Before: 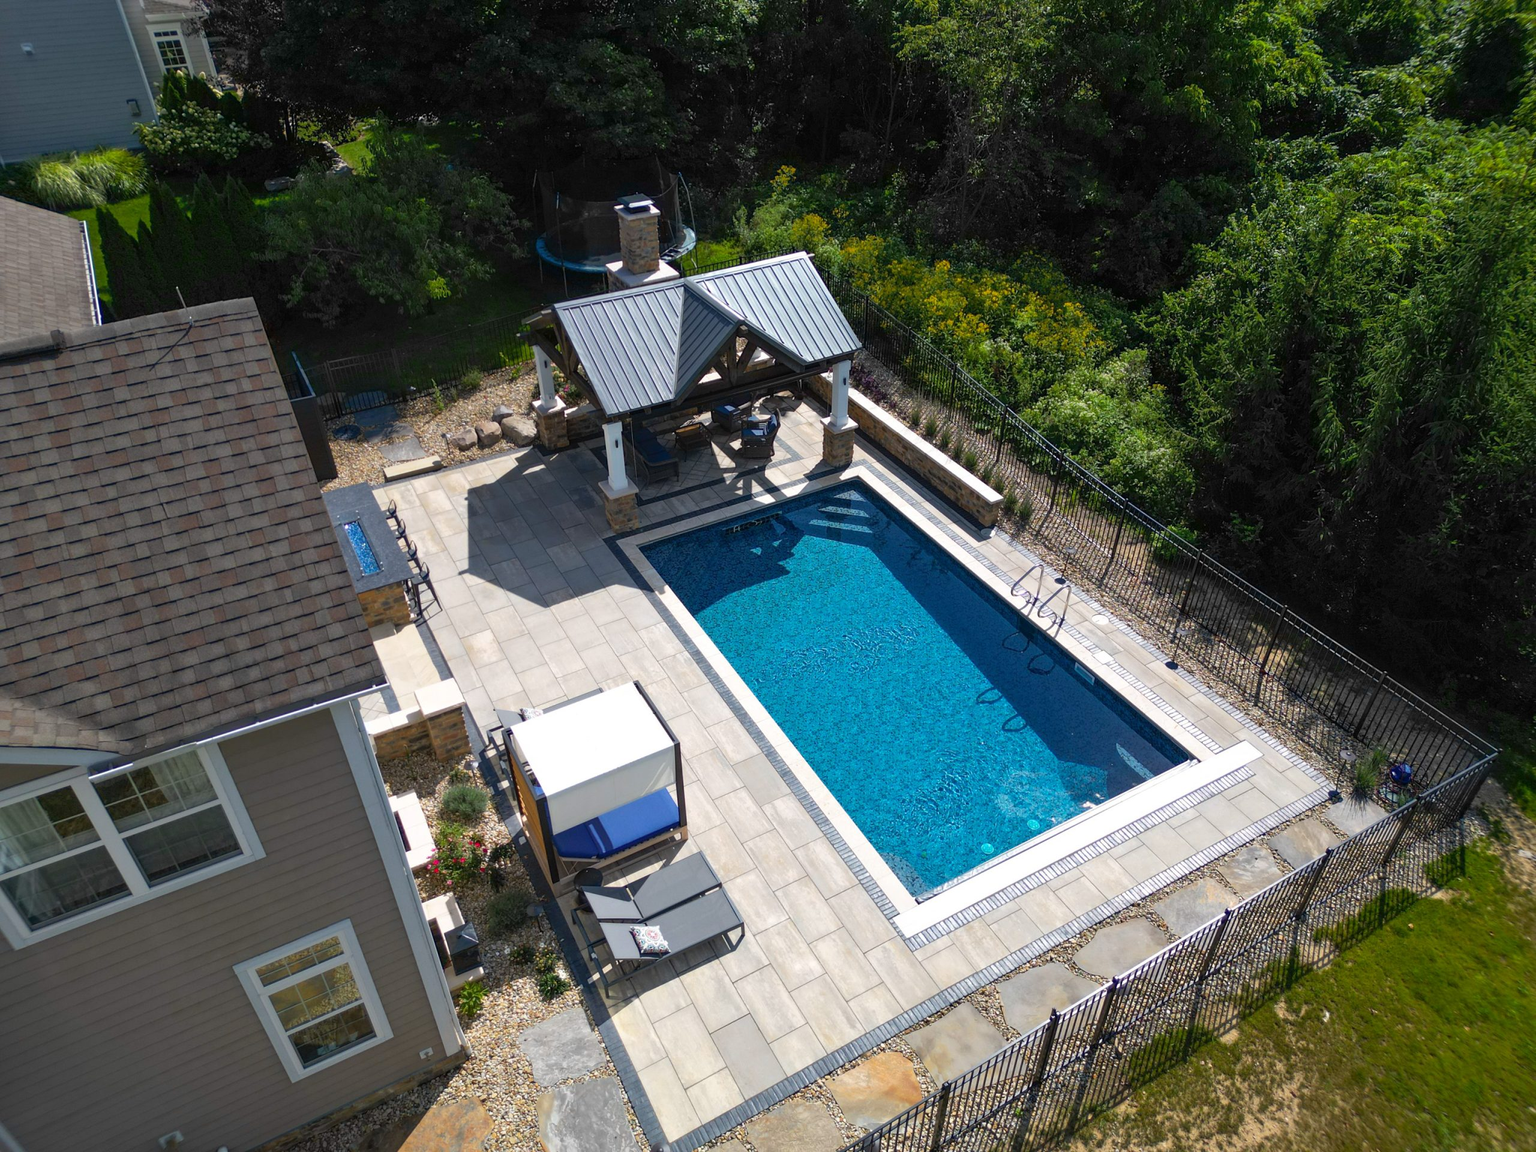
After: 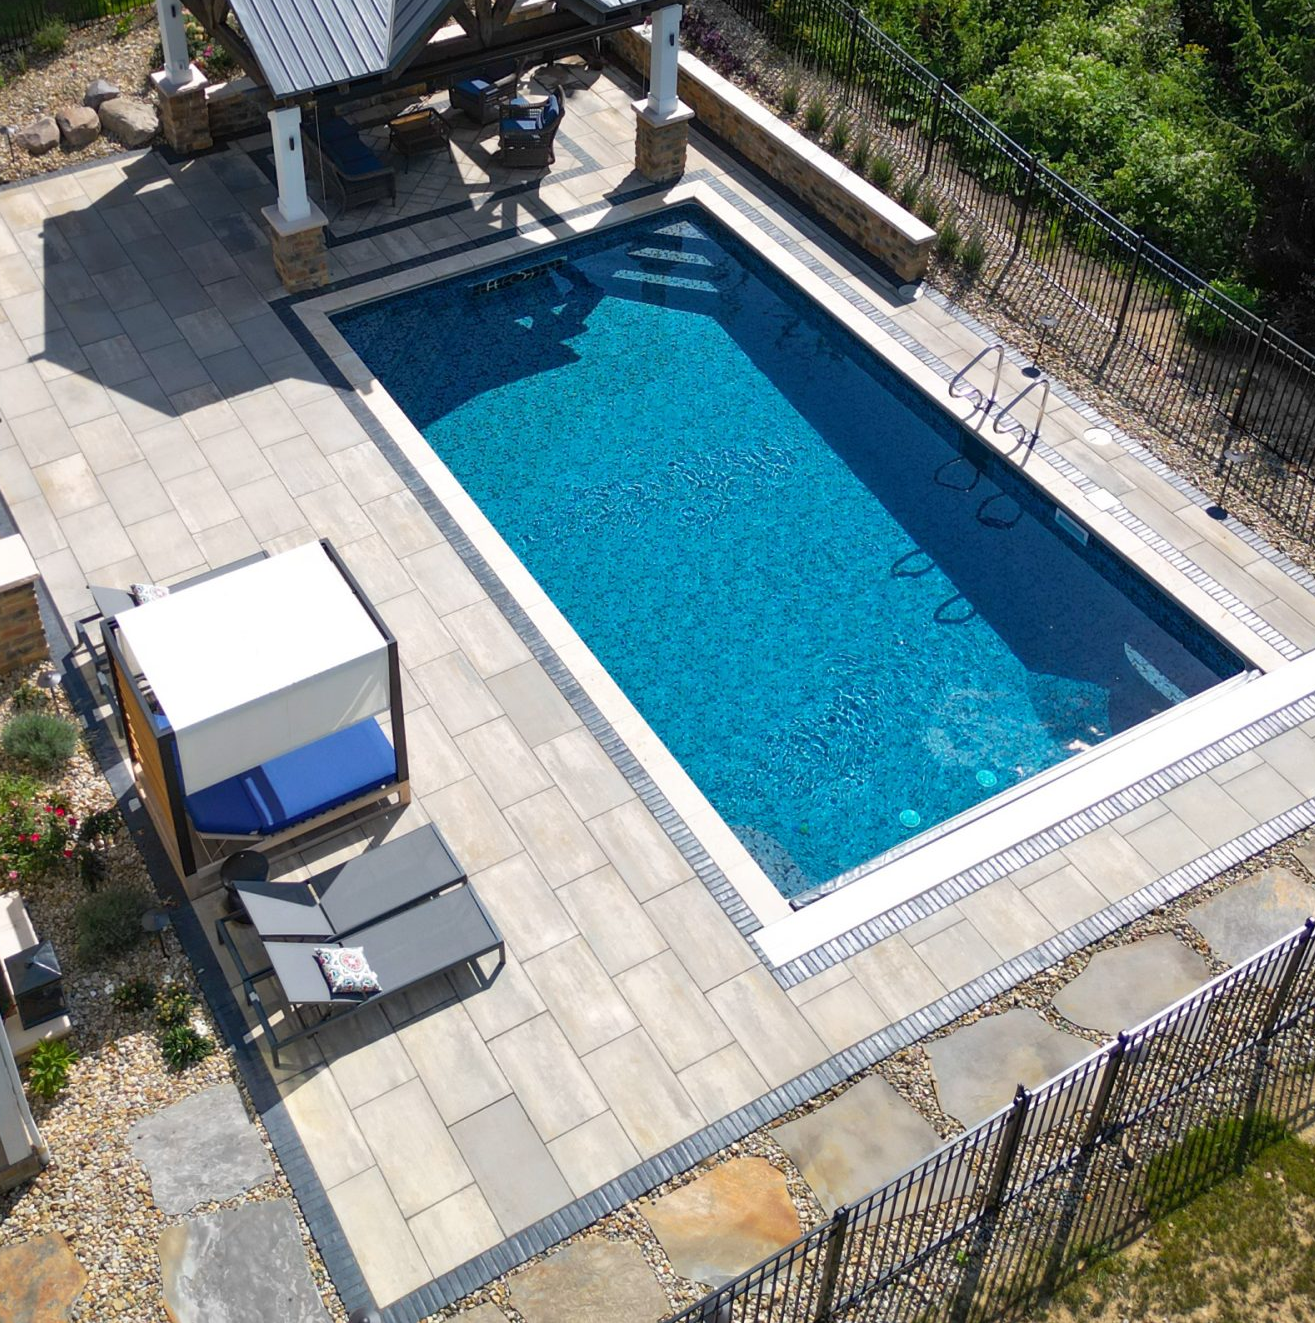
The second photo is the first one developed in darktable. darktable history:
crop and rotate: left 28.786%, top 31.089%, right 19.841%
